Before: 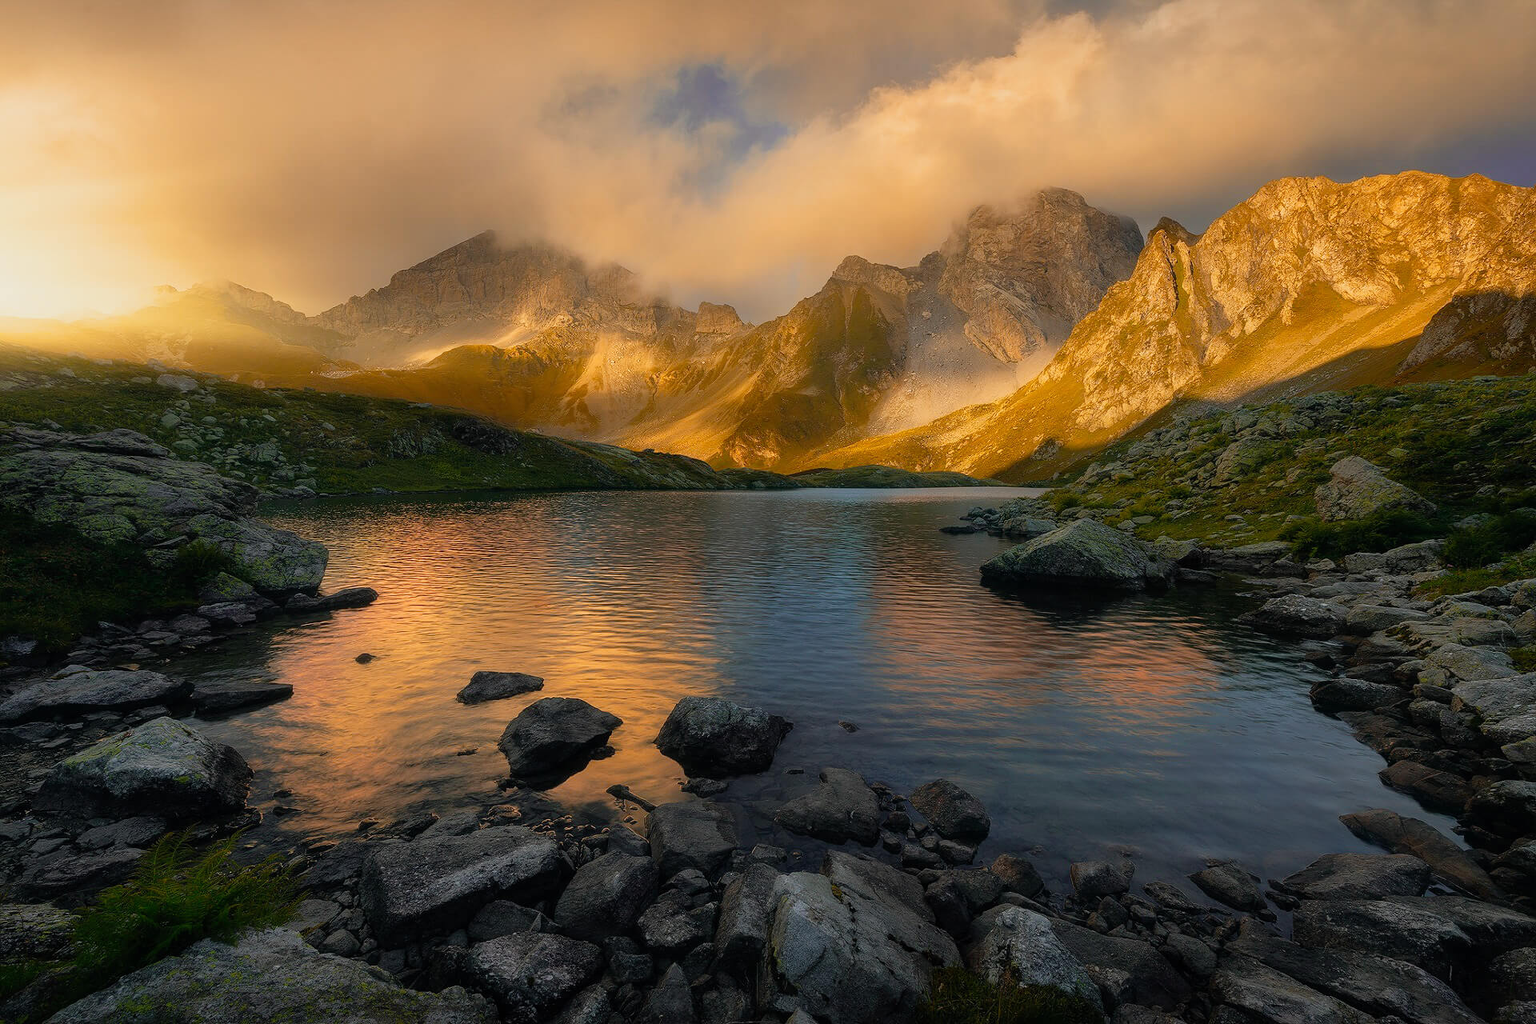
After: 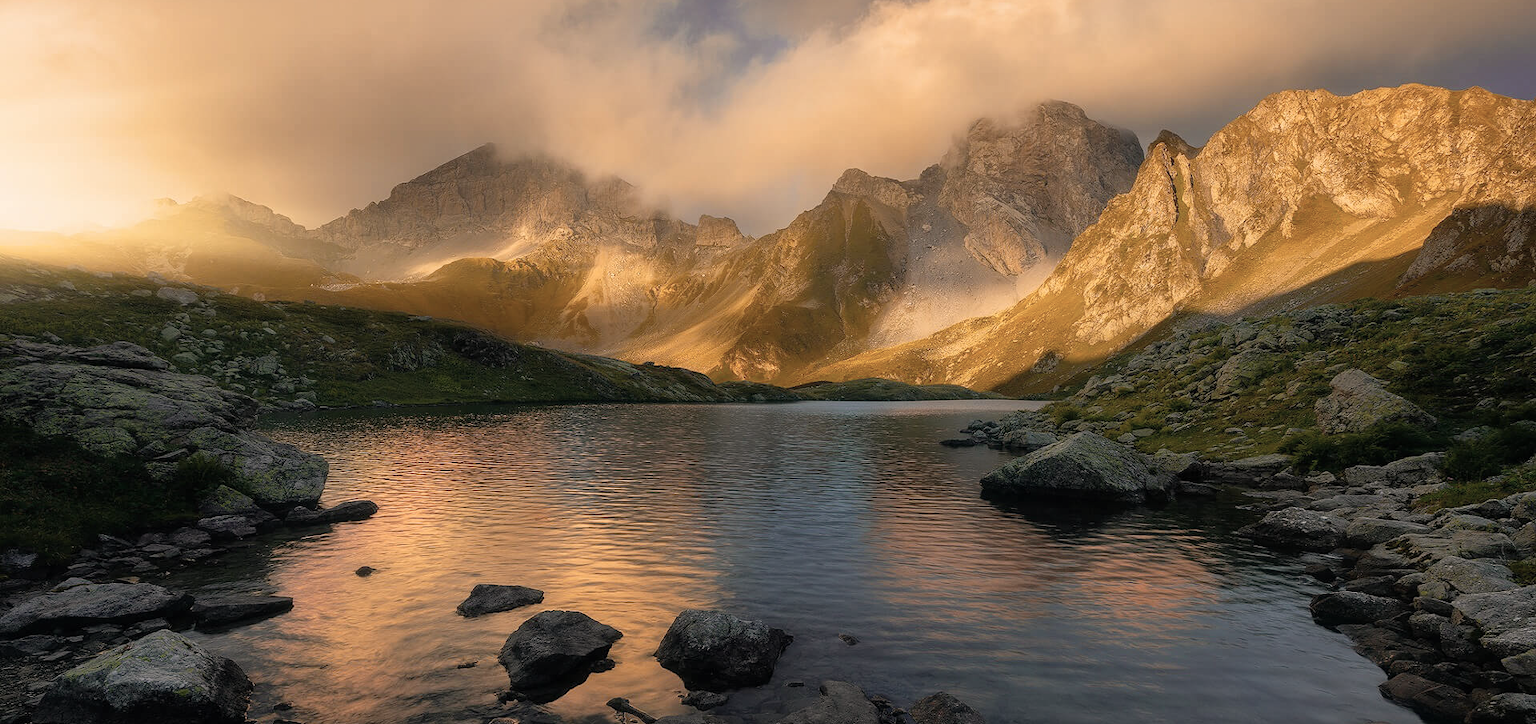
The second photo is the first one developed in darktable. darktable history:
crop and rotate: top 8.543%, bottom 20.659%
color correction: highlights a* 5.57, highlights b* 5.27, saturation 0.685
tone equalizer: on, module defaults
exposure: exposure 0.129 EV, compensate highlight preservation false
